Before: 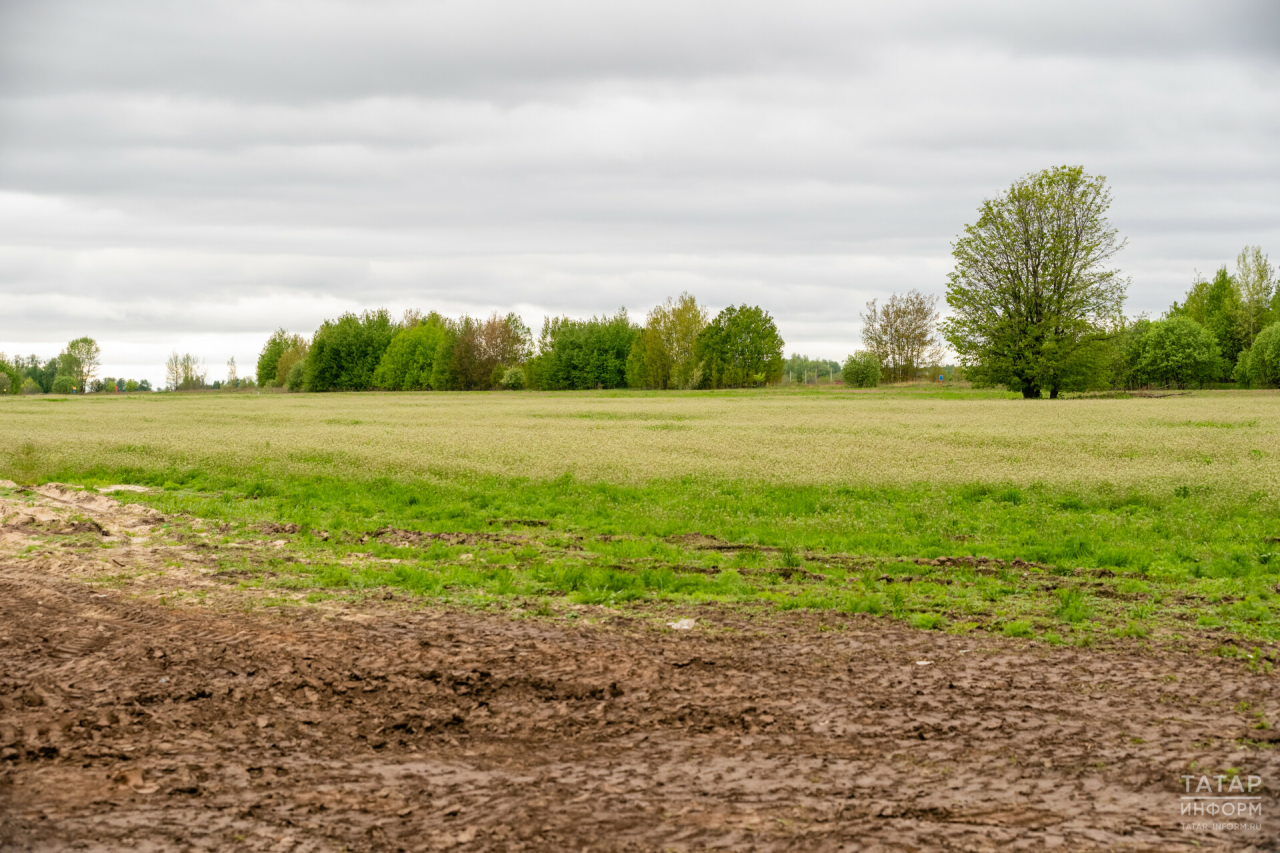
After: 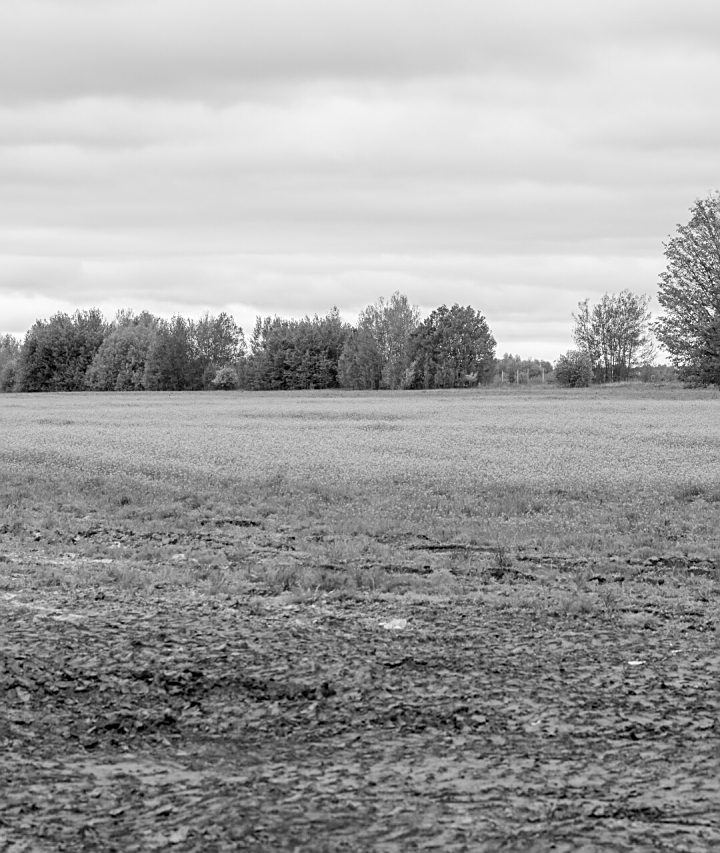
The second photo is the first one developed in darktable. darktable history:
sharpen: on, module defaults
monochrome: on, module defaults
crop and rotate: left 22.516%, right 21.234%
